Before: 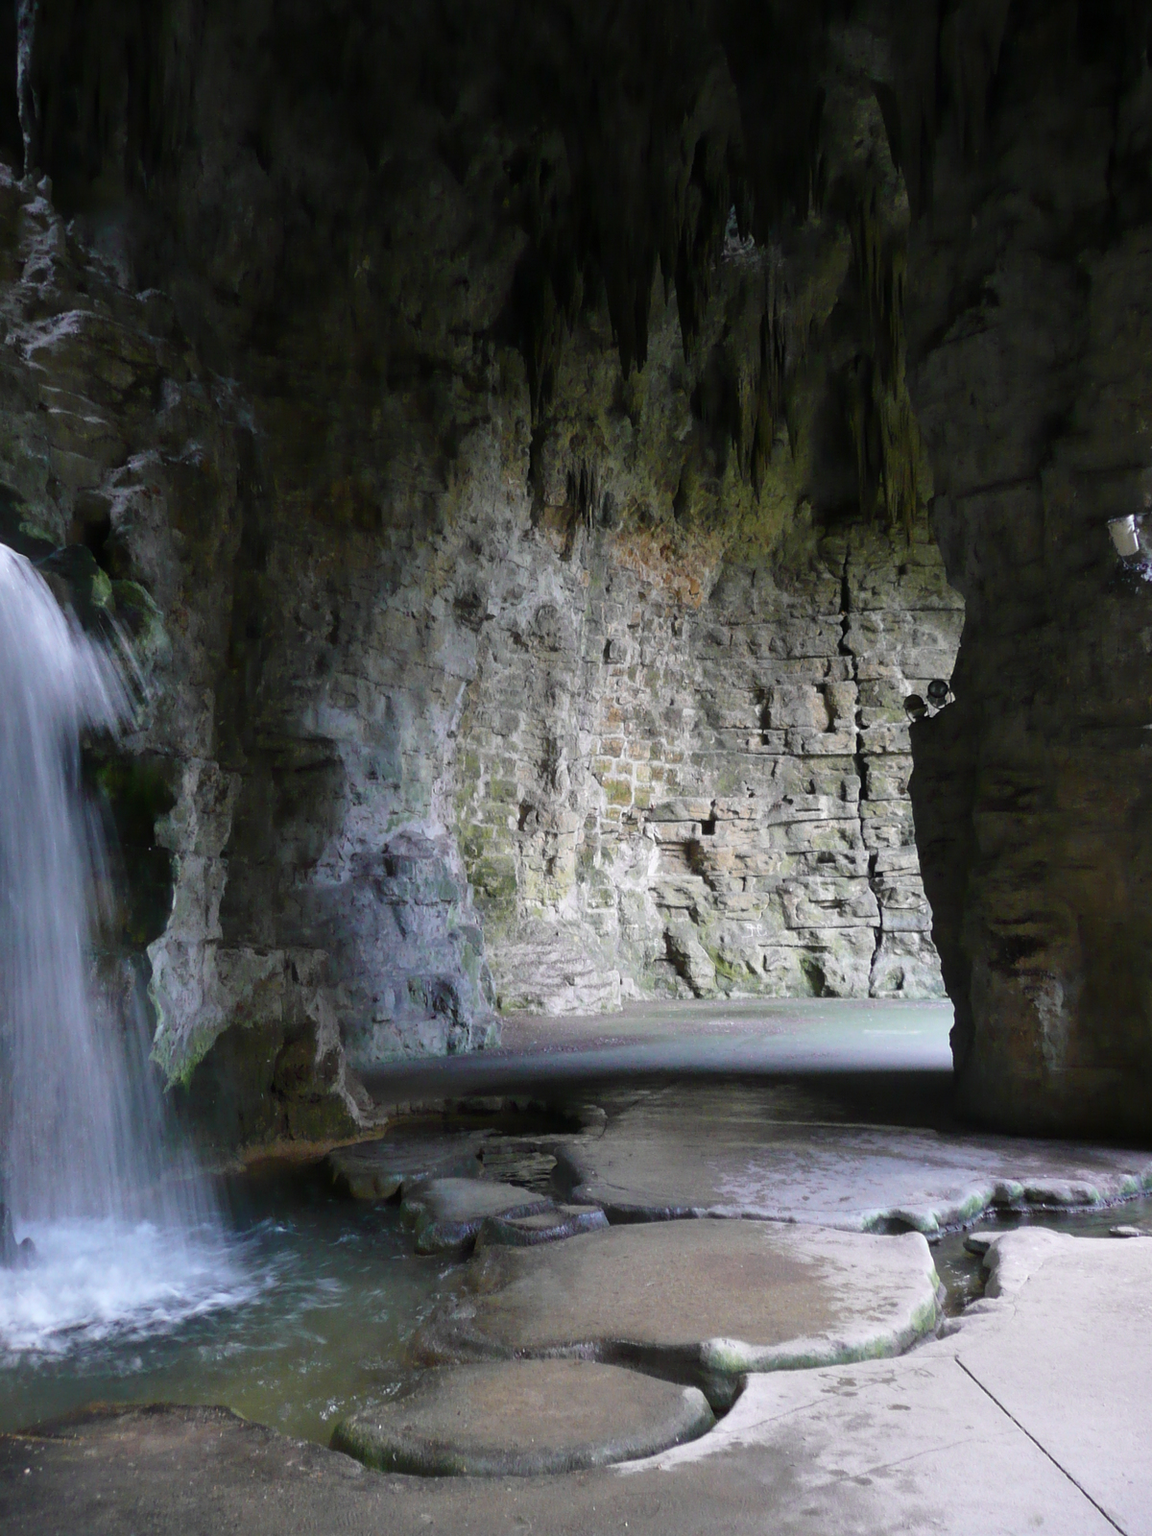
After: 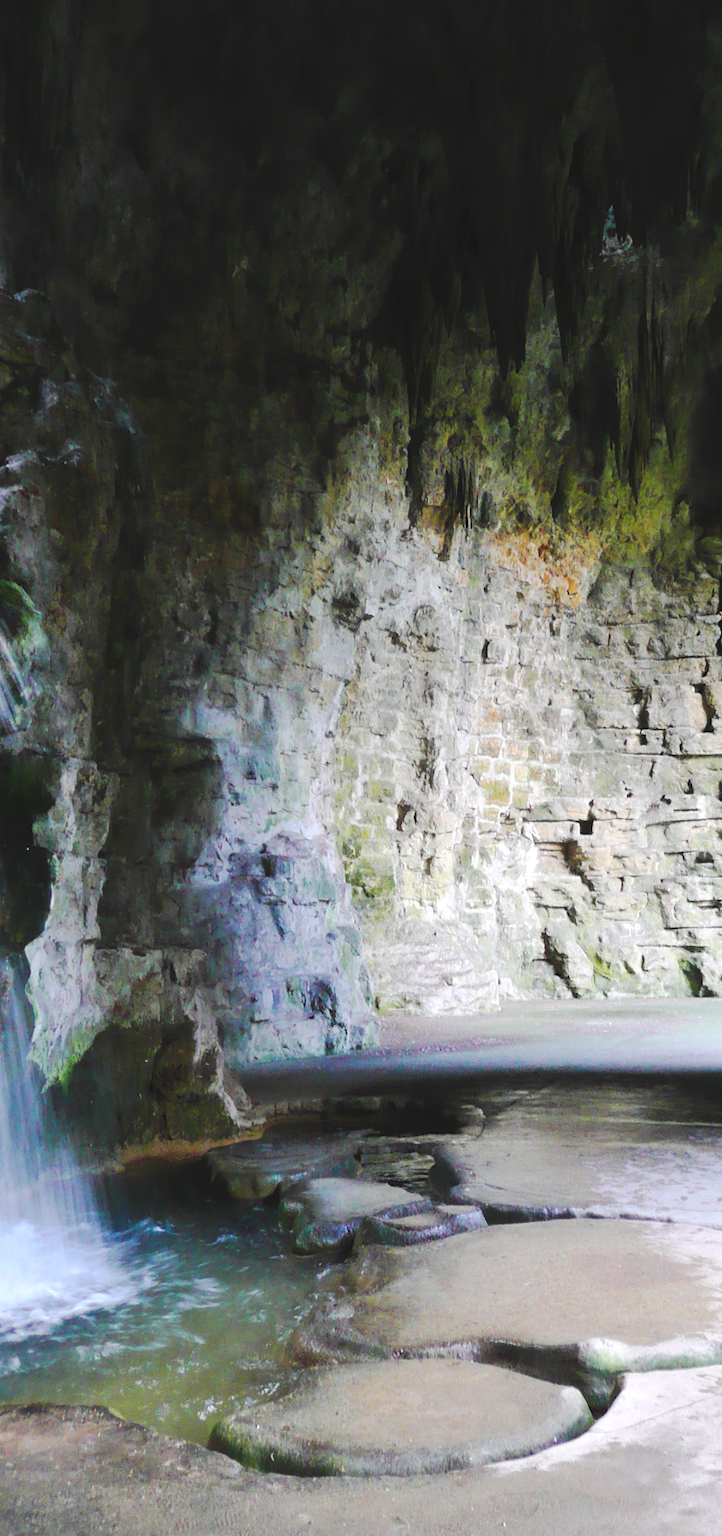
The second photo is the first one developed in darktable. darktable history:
contrast brightness saturation: brightness 0.09, saturation 0.19
tone curve: curves: ch0 [(0, 0) (0.003, 0.062) (0.011, 0.07) (0.025, 0.083) (0.044, 0.094) (0.069, 0.105) (0.1, 0.117) (0.136, 0.136) (0.177, 0.164) (0.224, 0.201) (0.277, 0.256) (0.335, 0.335) (0.399, 0.424) (0.468, 0.529) (0.543, 0.641) (0.623, 0.725) (0.709, 0.787) (0.801, 0.849) (0.898, 0.917) (1, 1)], preserve colors none
exposure: exposure 0.367 EV, compensate highlight preservation false
crop: left 10.644%, right 26.528%
